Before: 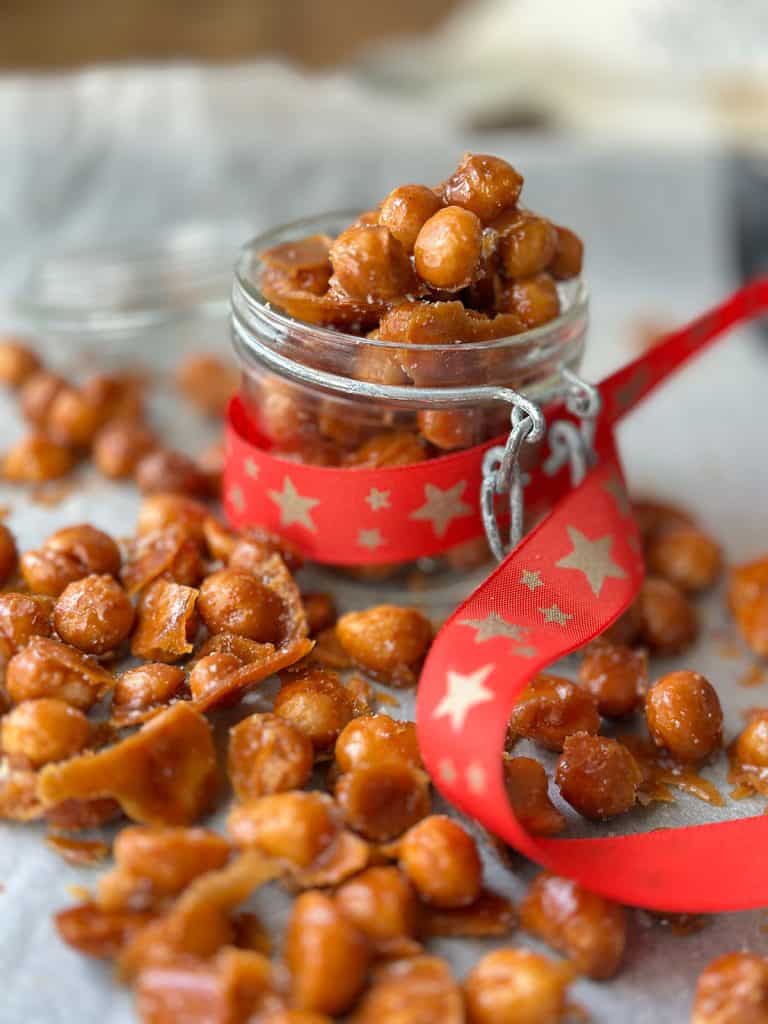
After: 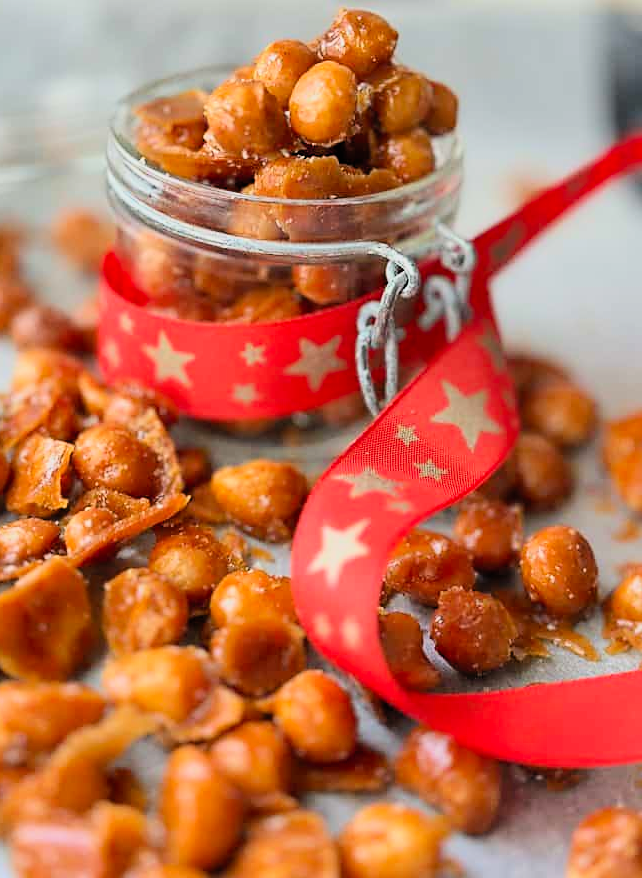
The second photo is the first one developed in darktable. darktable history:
crop: left 16.315%, top 14.246%
filmic rgb: black relative exposure -7.65 EV, white relative exposure 4.56 EV, hardness 3.61, color science v6 (2022)
contrast brightness saturation: contrast 0.2, brightness 0.16, saturation 0.22
sharpen: radius 1.864, amount 0.398, threshold 1.271
